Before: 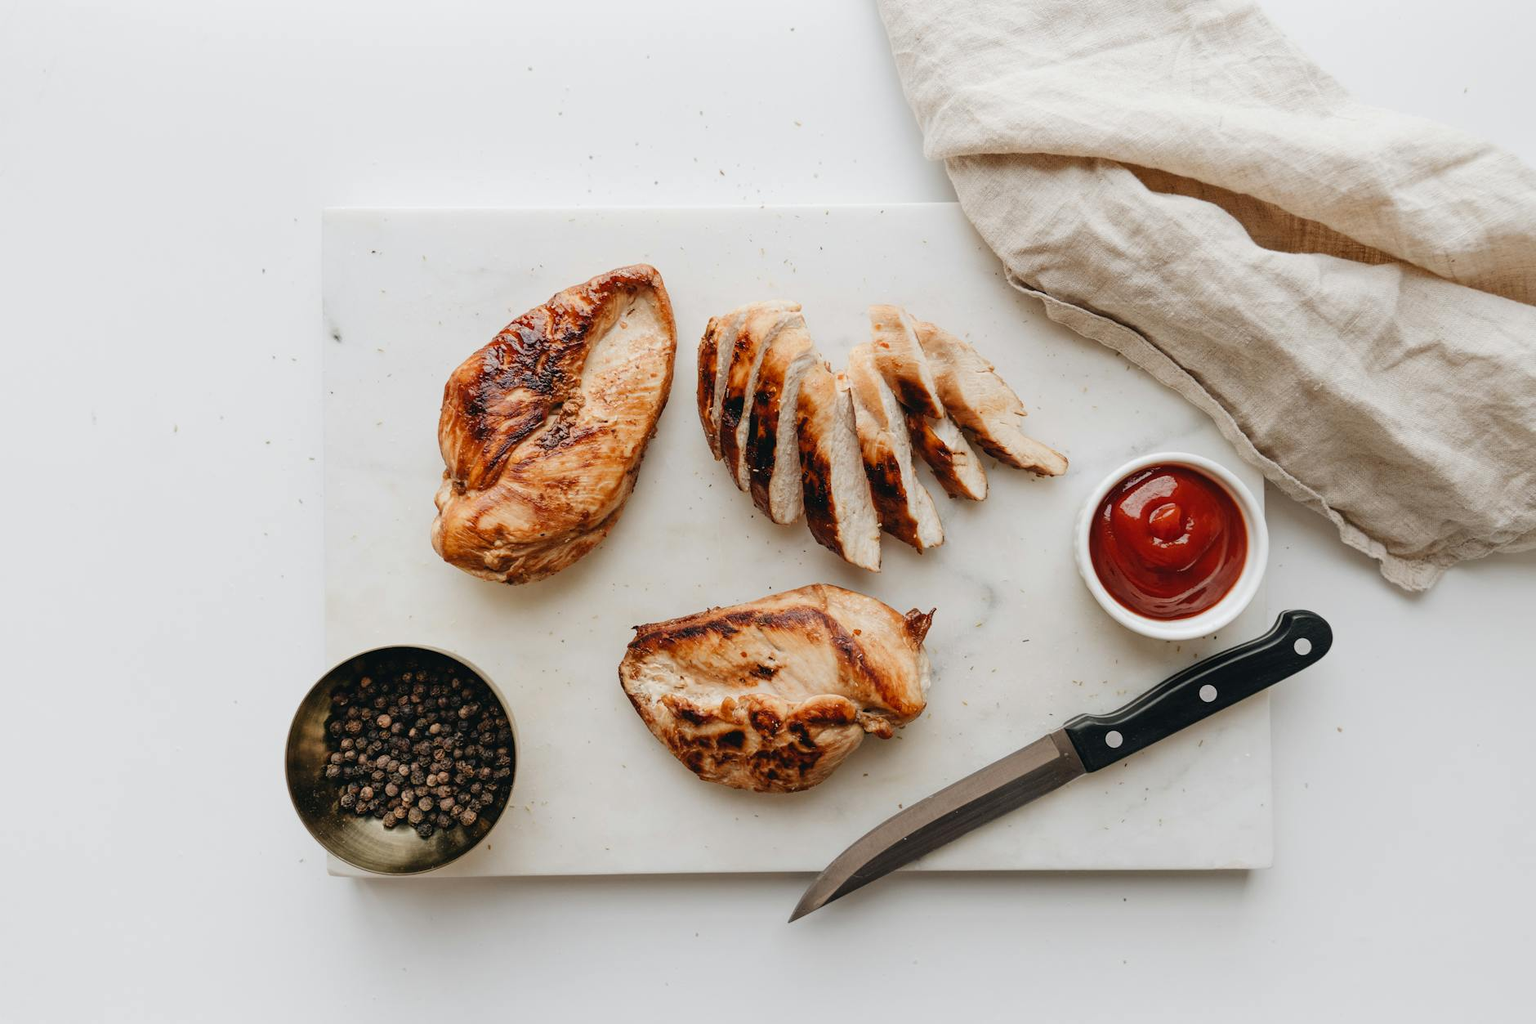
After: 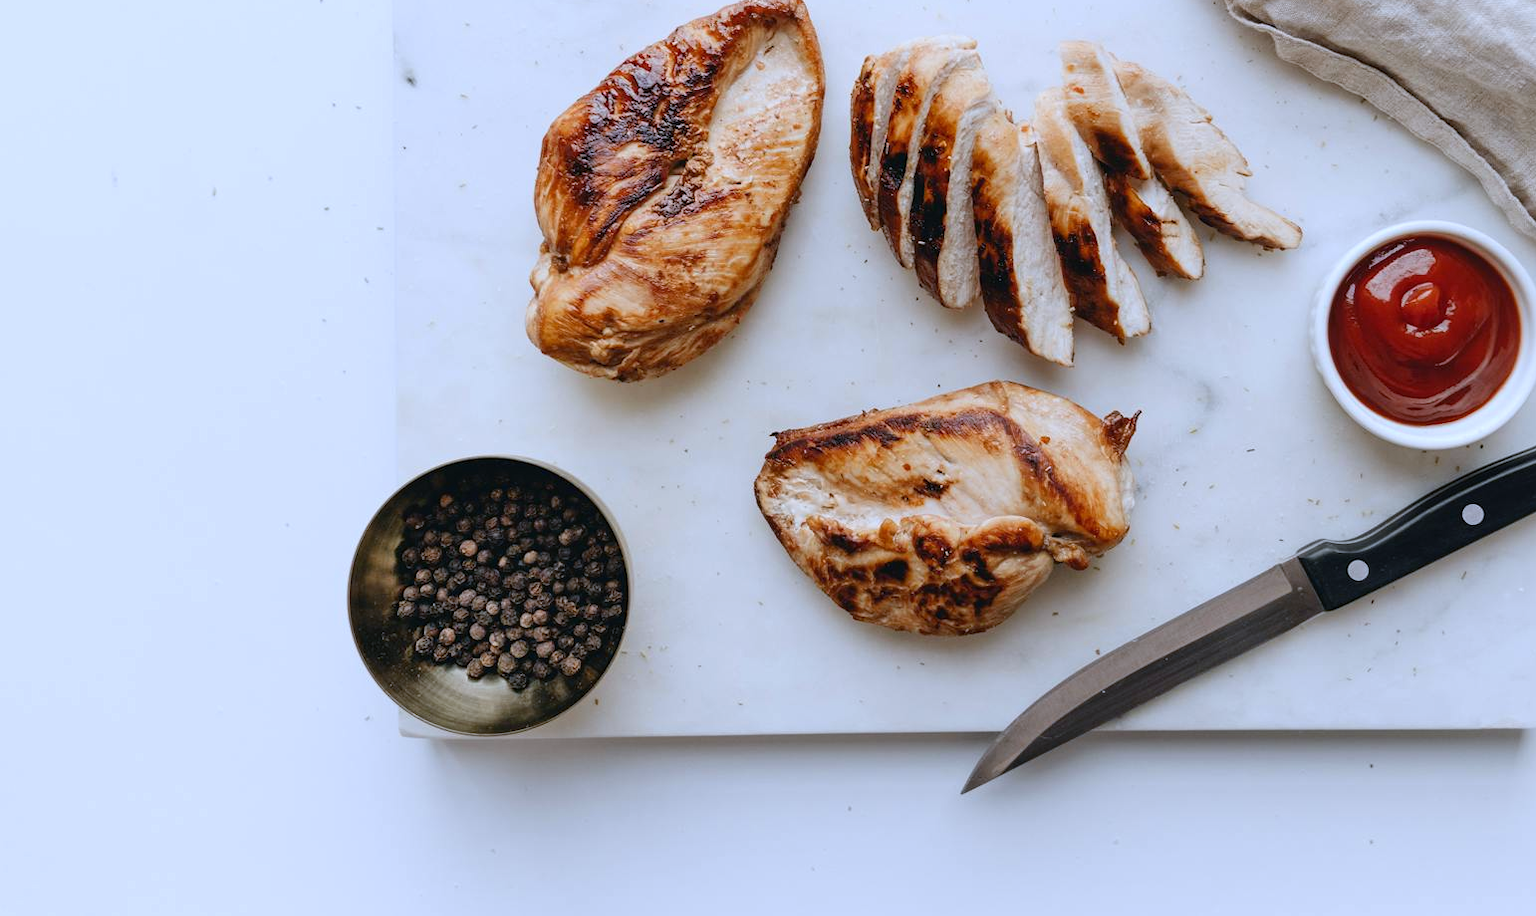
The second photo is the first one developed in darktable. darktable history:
crop: top 26.531%, right 17.959%
white balance: red 0.948, green 1.02, blue 1.176
